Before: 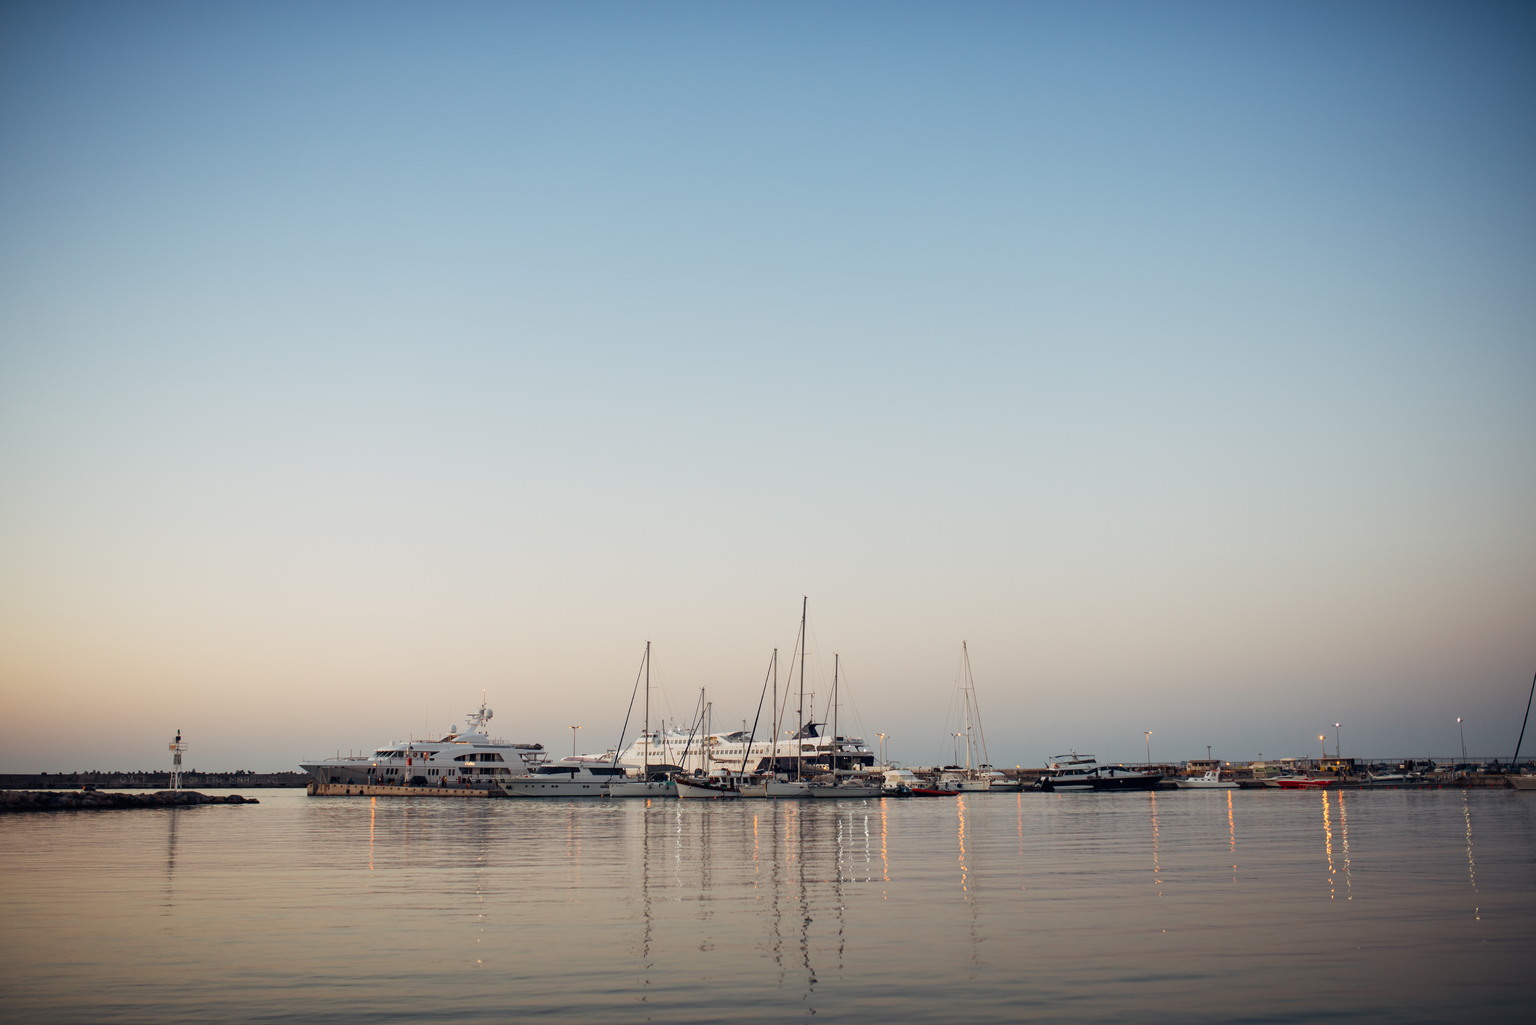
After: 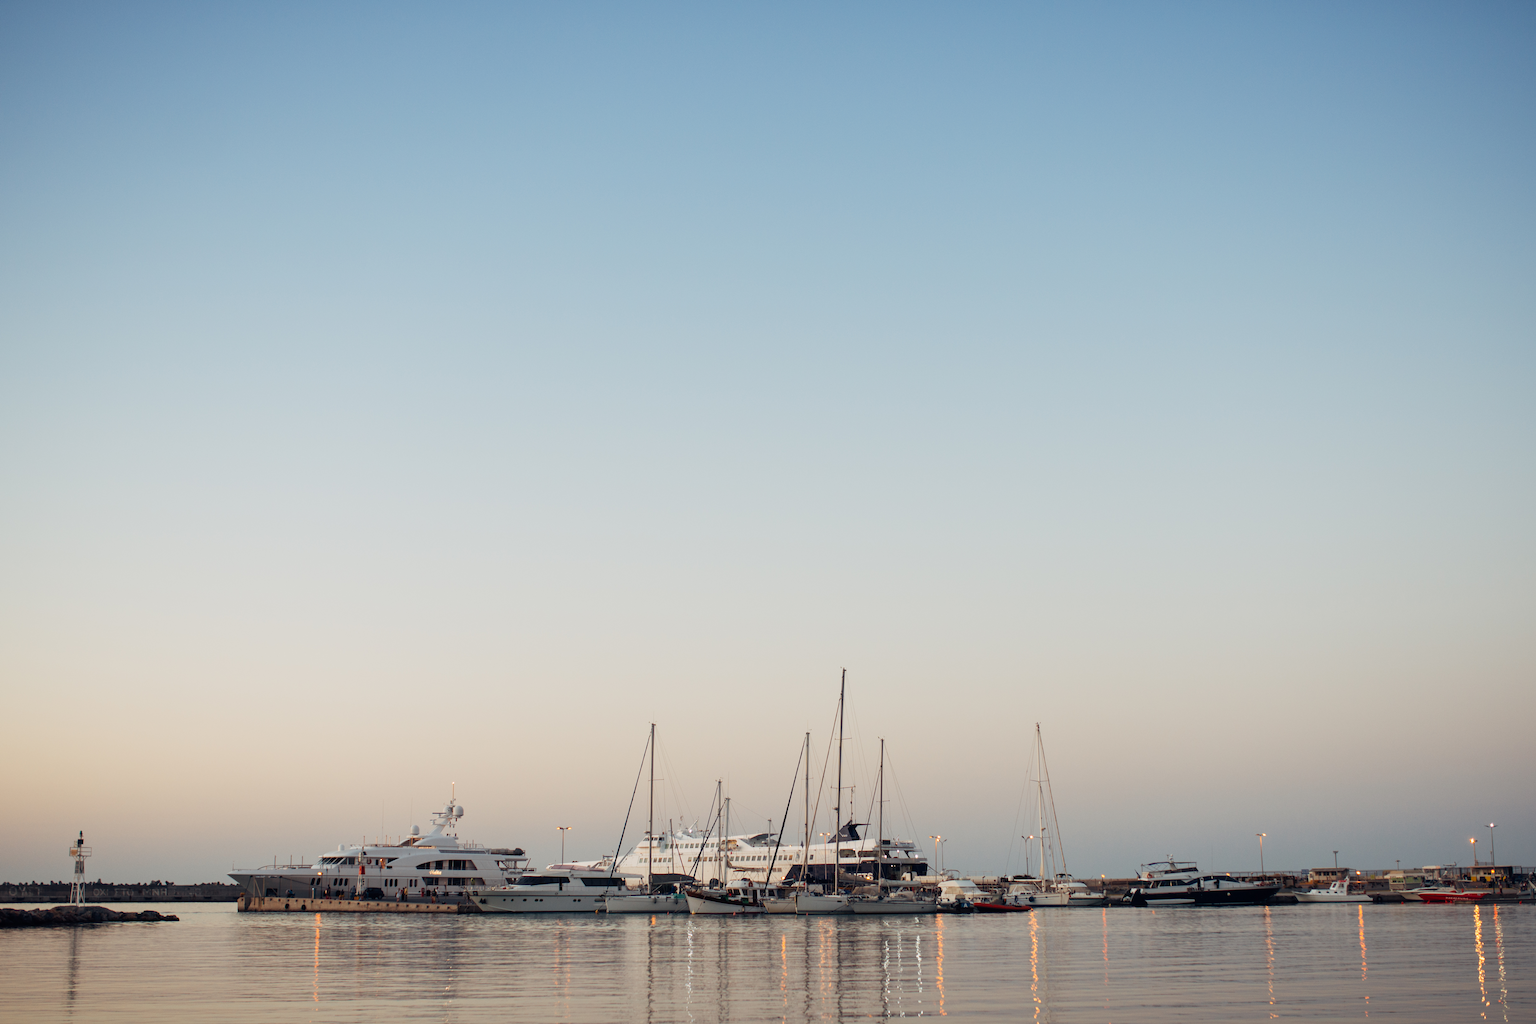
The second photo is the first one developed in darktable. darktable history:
crop and rotate: left 7.323%, top 4.653%, right 10.545%, bottom 13.255%
